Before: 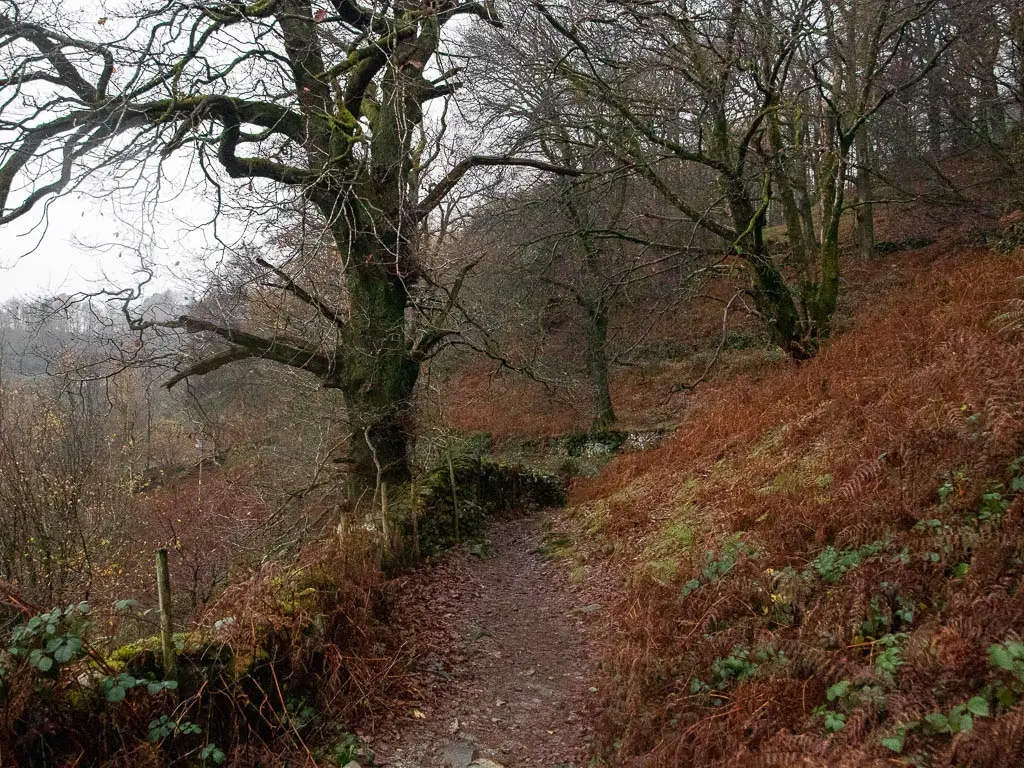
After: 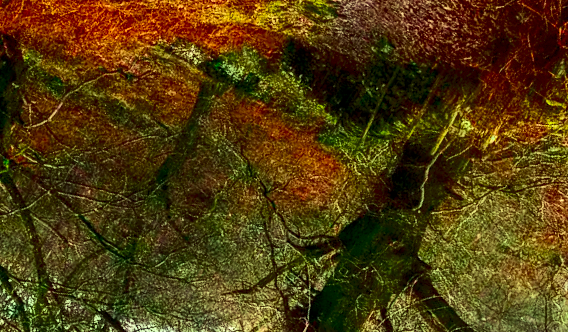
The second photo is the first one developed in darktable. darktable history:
crop and rotate: angle 147.87°, left 9.088%, top 15.671%, right 4.543%, bottom 16.965%
shadows and highlights: shadows -20.18, white point adjustment -2.16, highlights -34.96
local contrast: on, module defaults
exposure: exposure 0.61 EV, compensate exposure bias true, compensate highlight preservation false
color correction: highlights a* -11.11, highlights b* 9.82, saturation 1.72
velvia: on, module defaults
contrast brightness saturation: contrast 0.401, brightness 0.045, saturation 0.255
